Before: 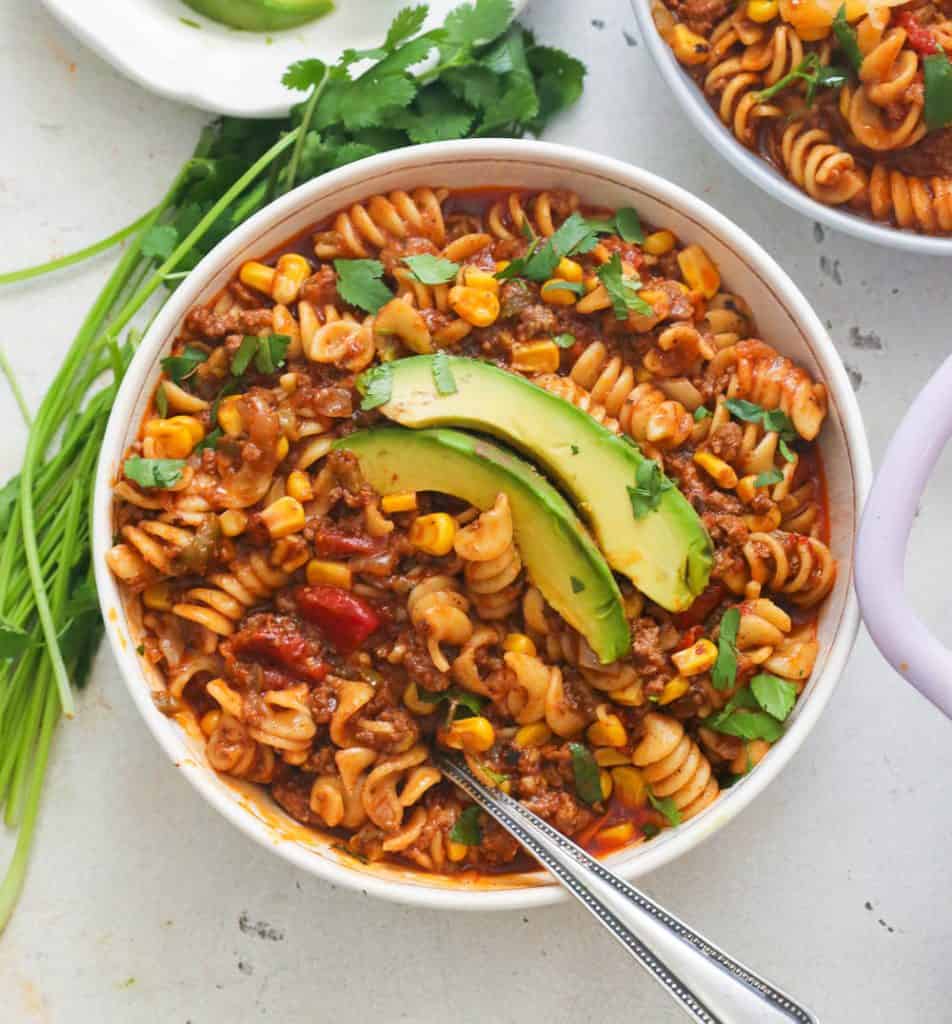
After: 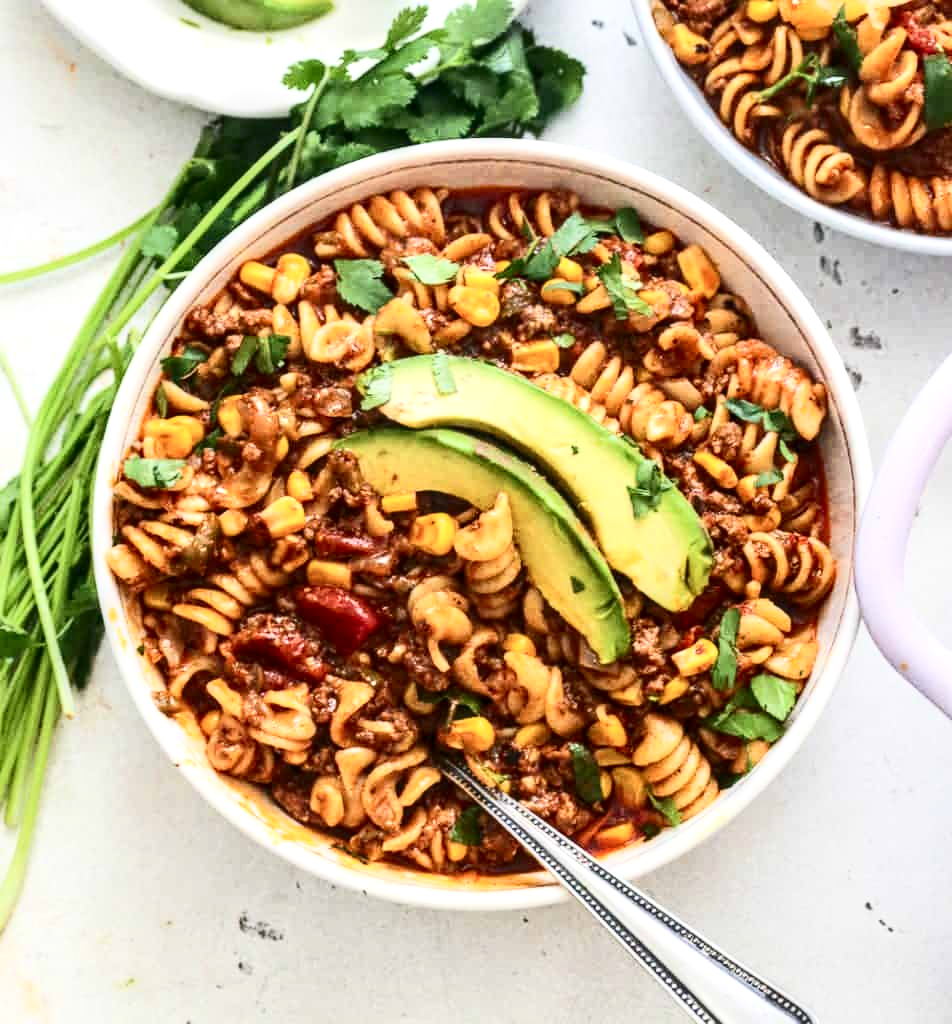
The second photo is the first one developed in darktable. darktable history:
contrast brightness saturation: contrast 0.39, brightness 0.1
local contrast: detail 144%
